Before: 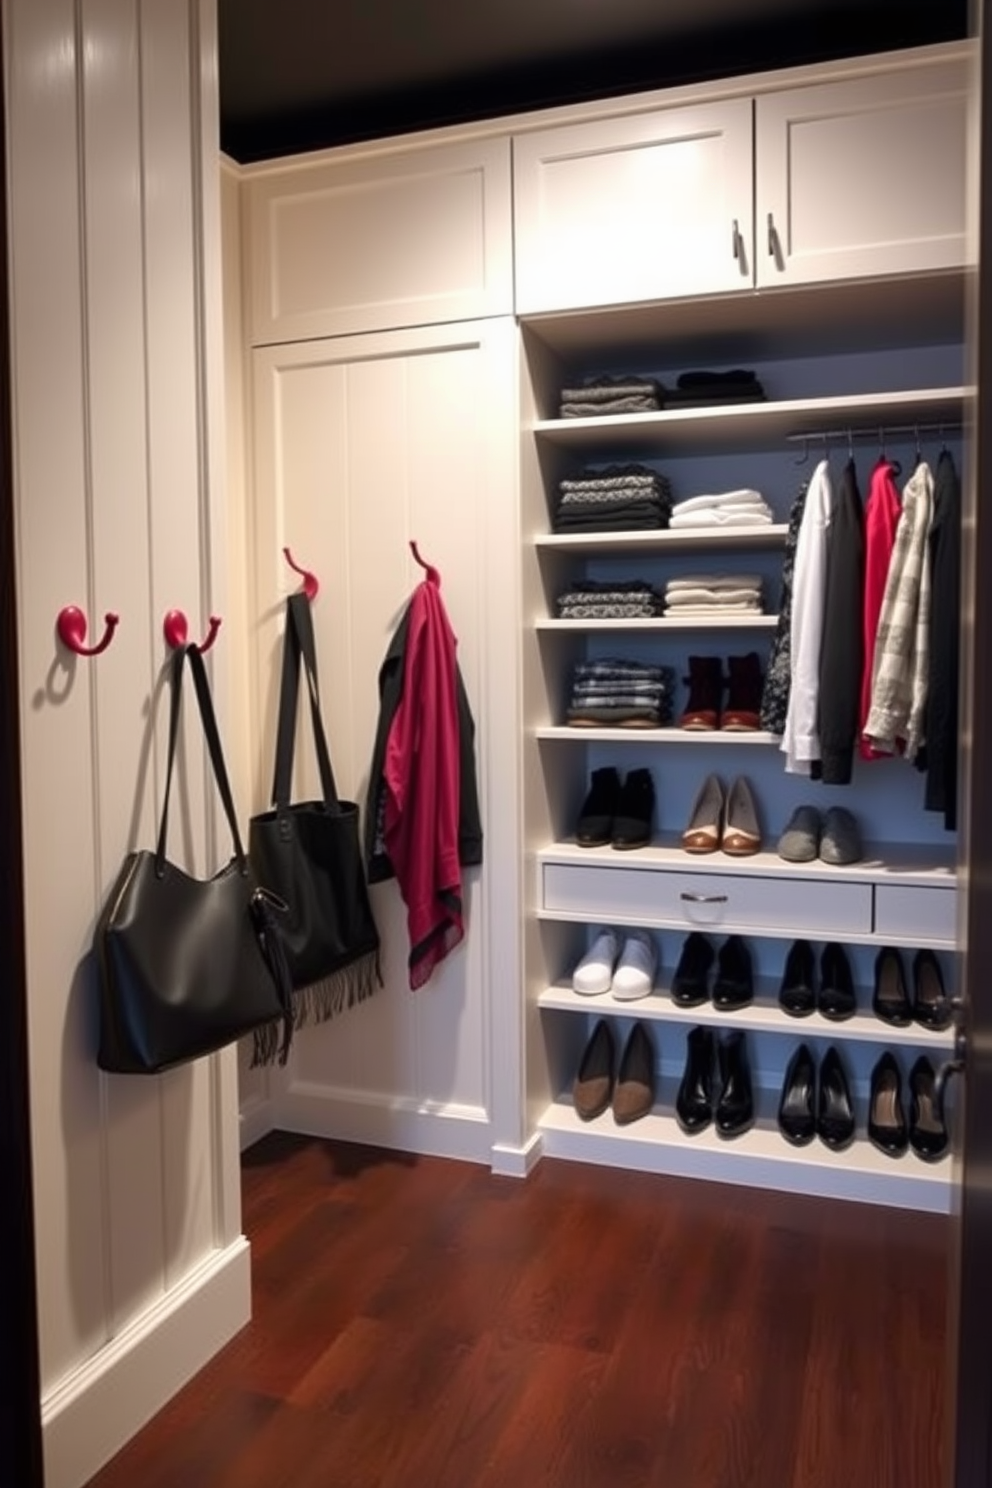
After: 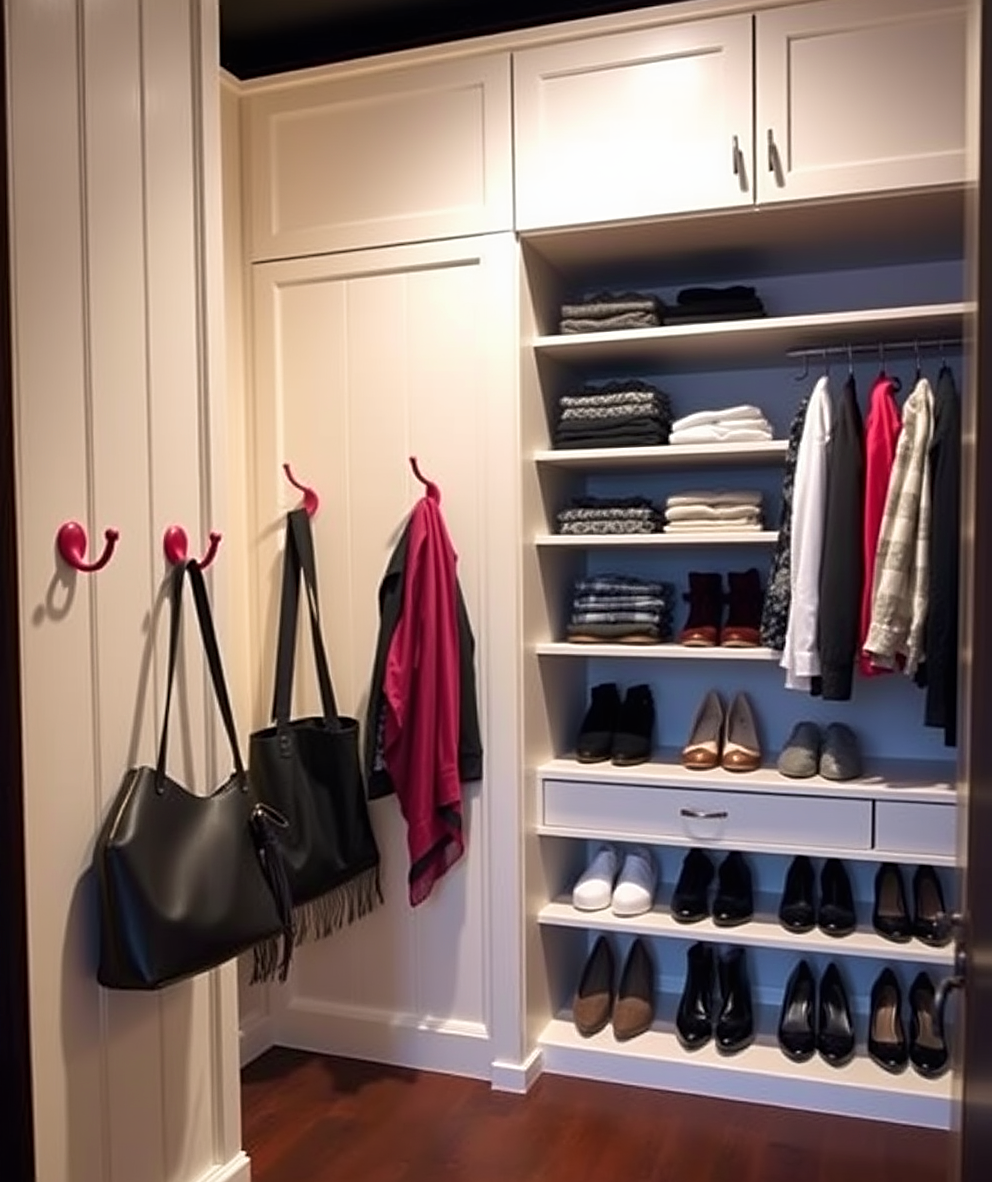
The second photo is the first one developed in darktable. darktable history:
sharpen: on, module defaults
crop and rotate: top 5.666%, bottom 14.875%
velvia: on, module defaults
